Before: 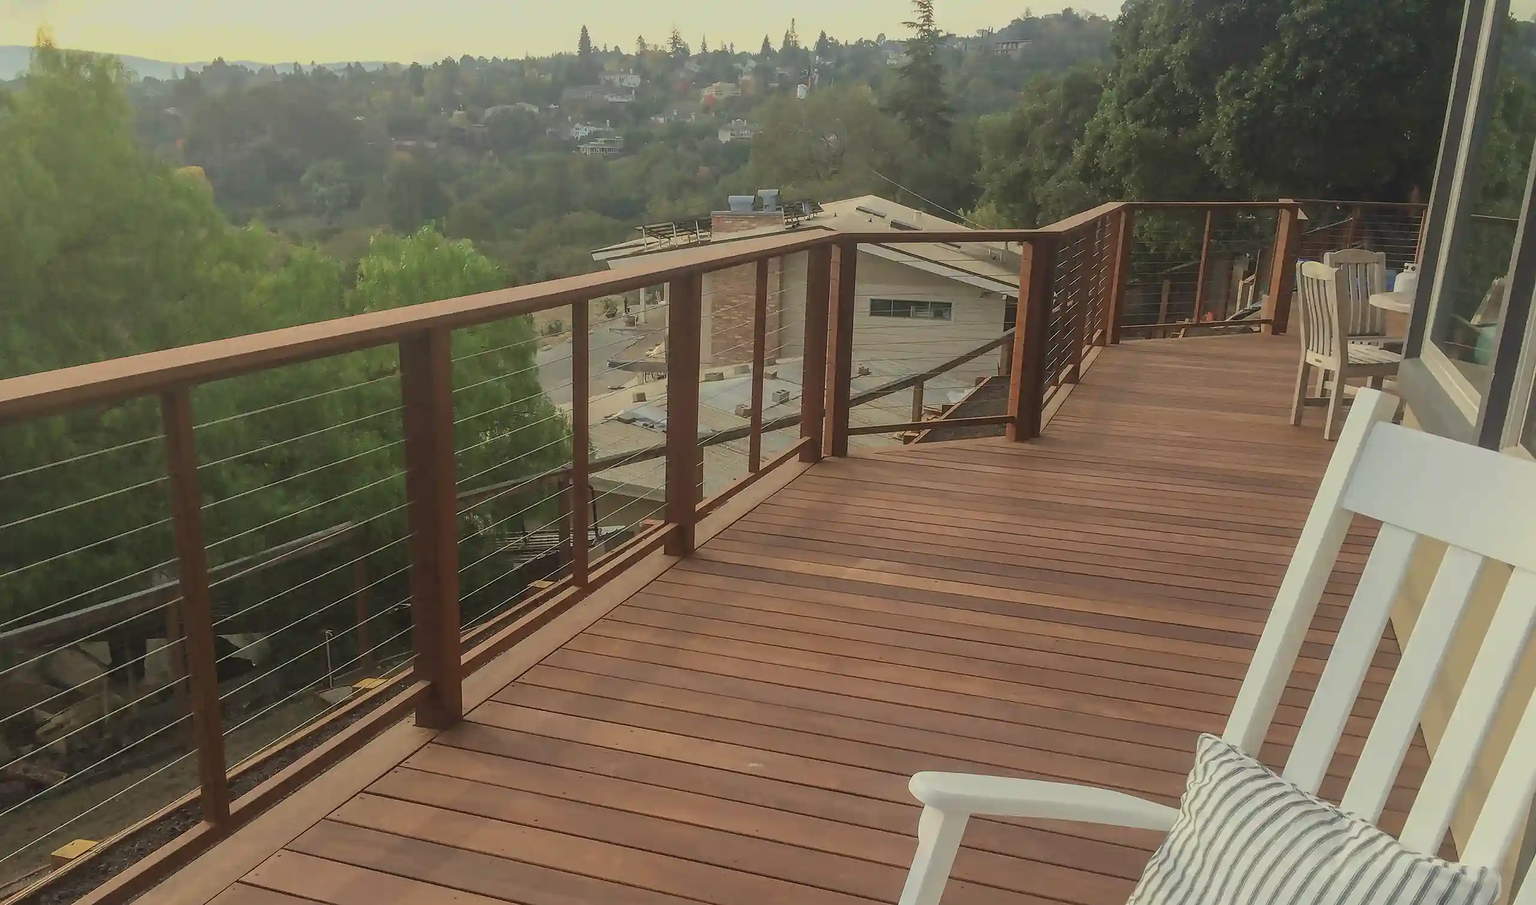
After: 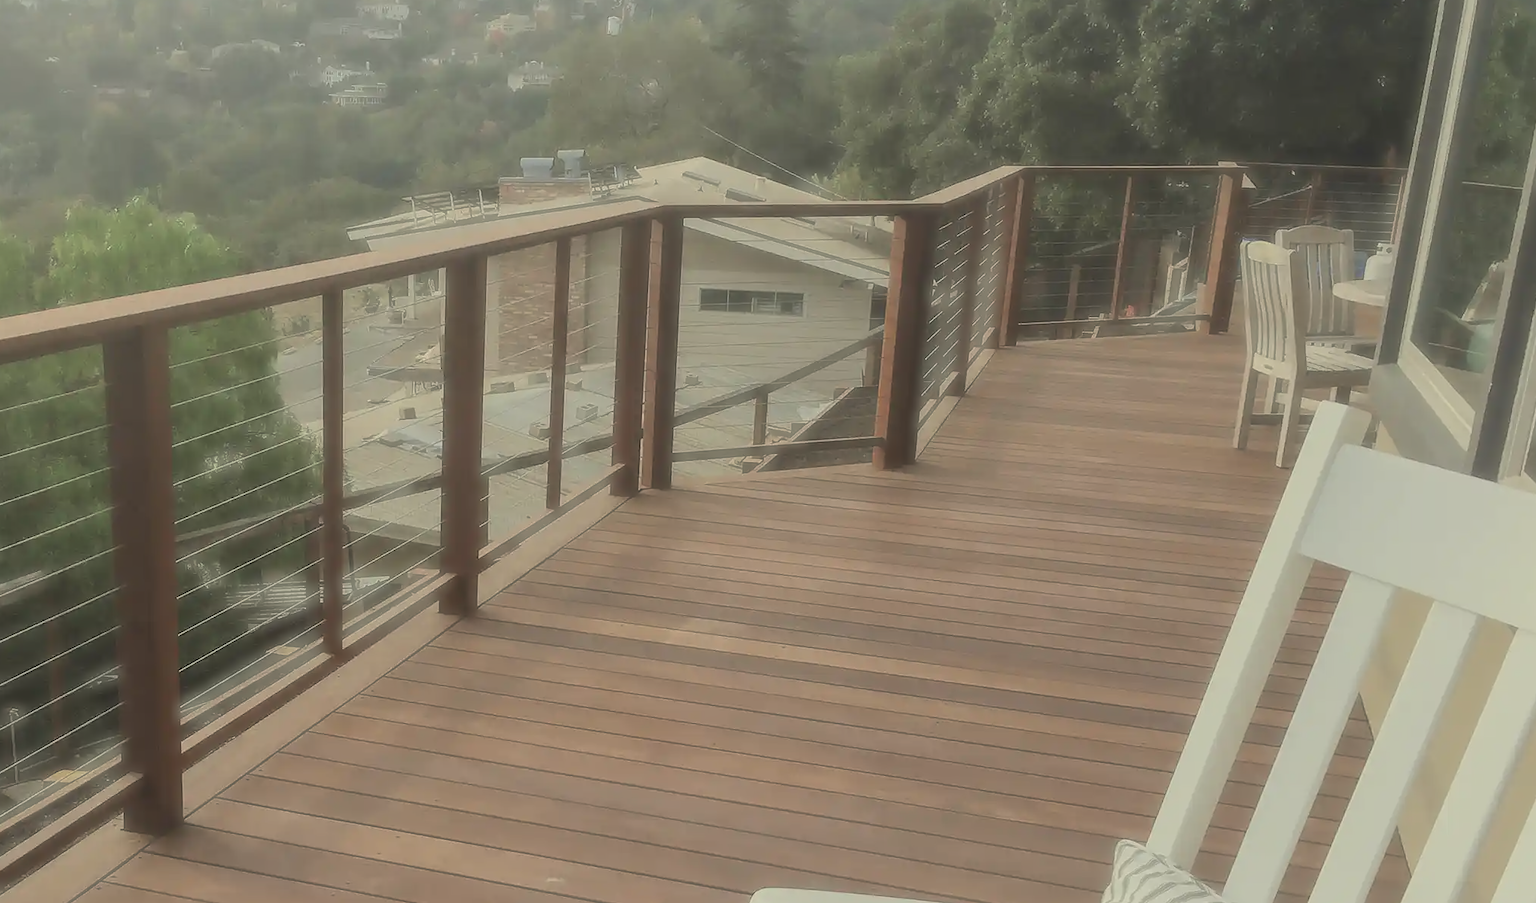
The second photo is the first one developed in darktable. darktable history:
crop and rotate: left 20.74%, top 7.912%, right 0.375%, bottom 13.378%
haze removal: strength -0.9, distance 0.225, compatibility mode true, adaptive false
